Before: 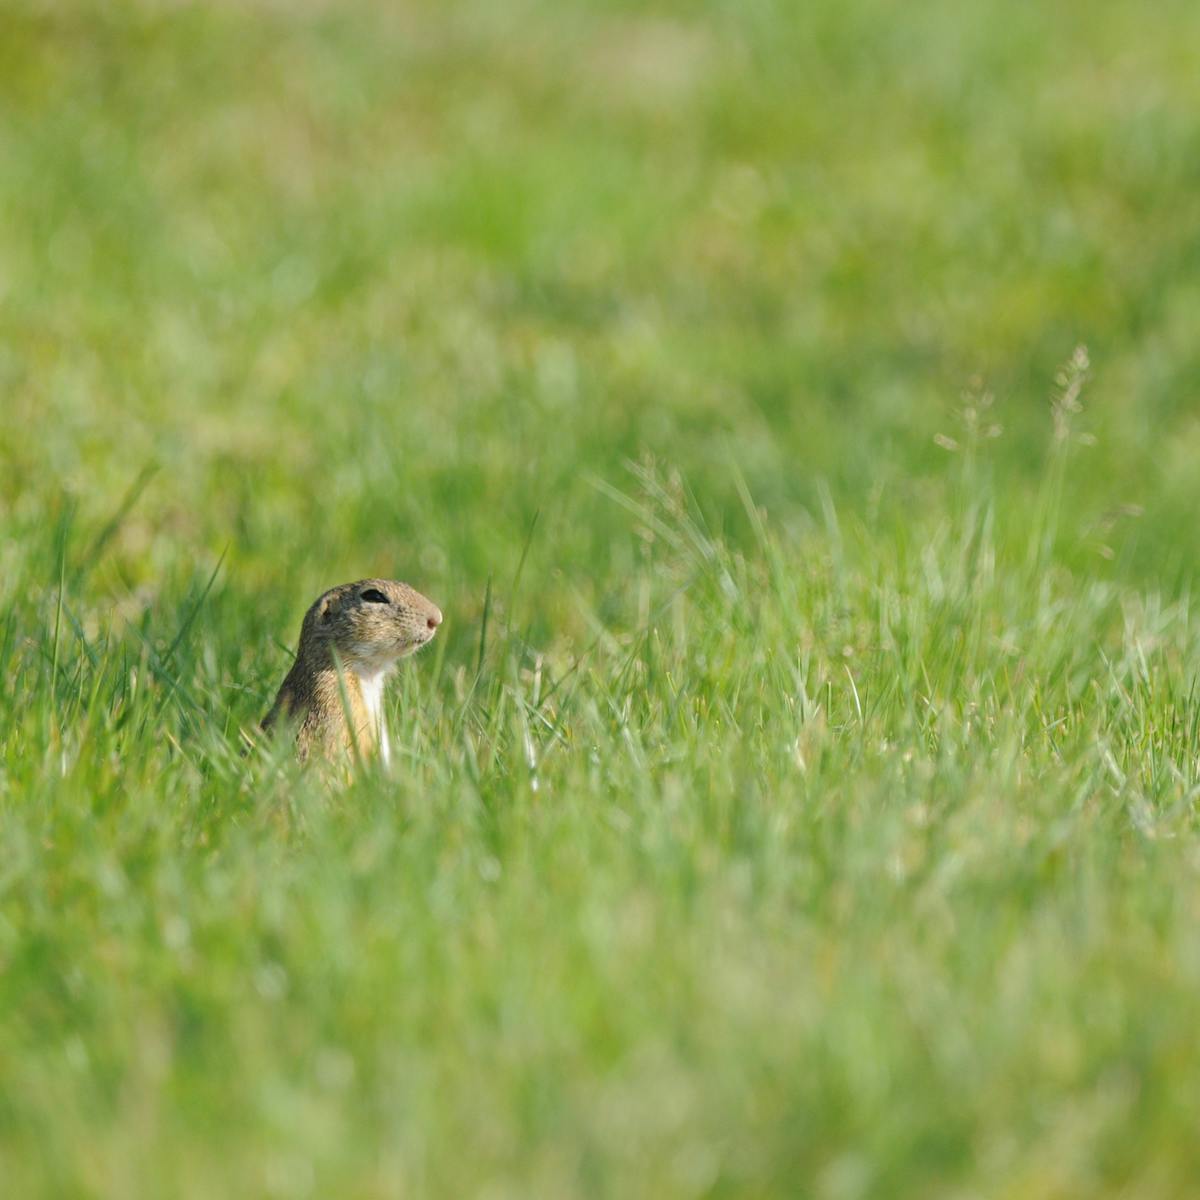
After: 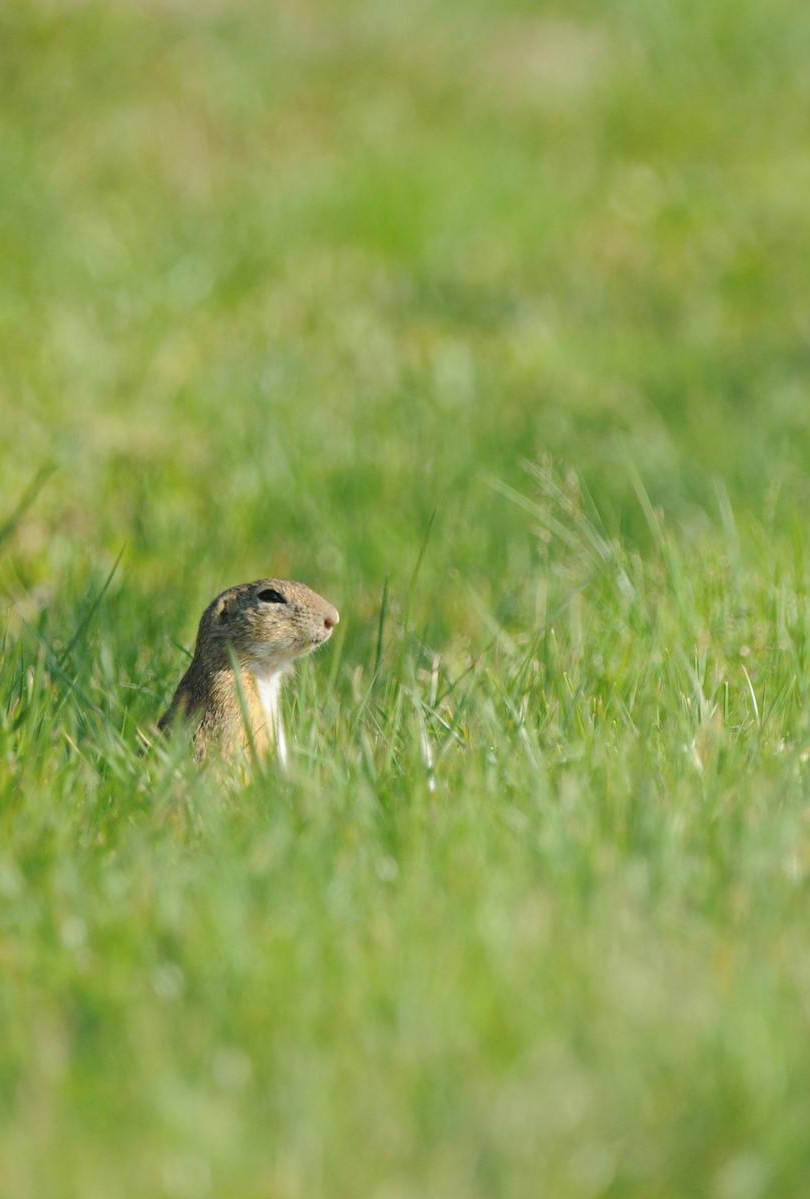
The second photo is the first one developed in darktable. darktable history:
crop and rotate: left 8.641%, right 23.835%
exposure: black level correction 0, compensate highlight preservation false
